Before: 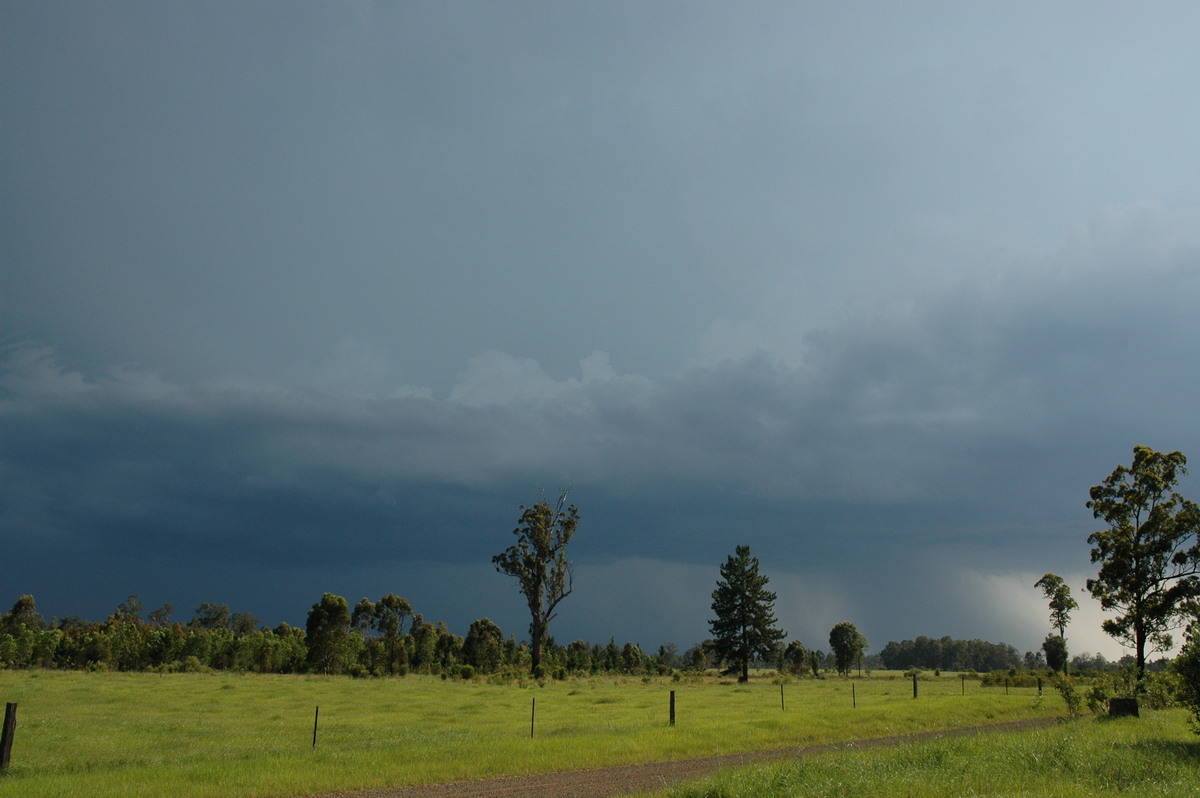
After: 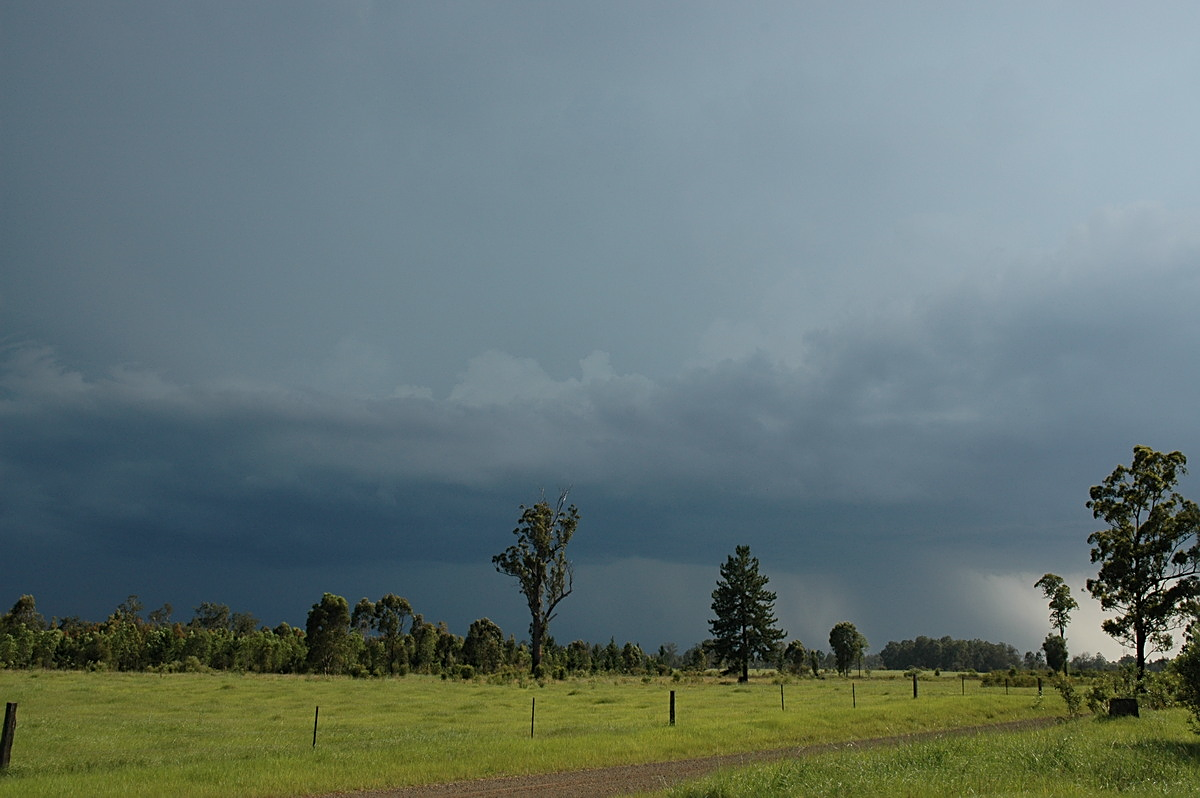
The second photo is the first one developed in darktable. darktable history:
contrast brightness saturation: saturation -0.069
sharpen: on, module defaults
